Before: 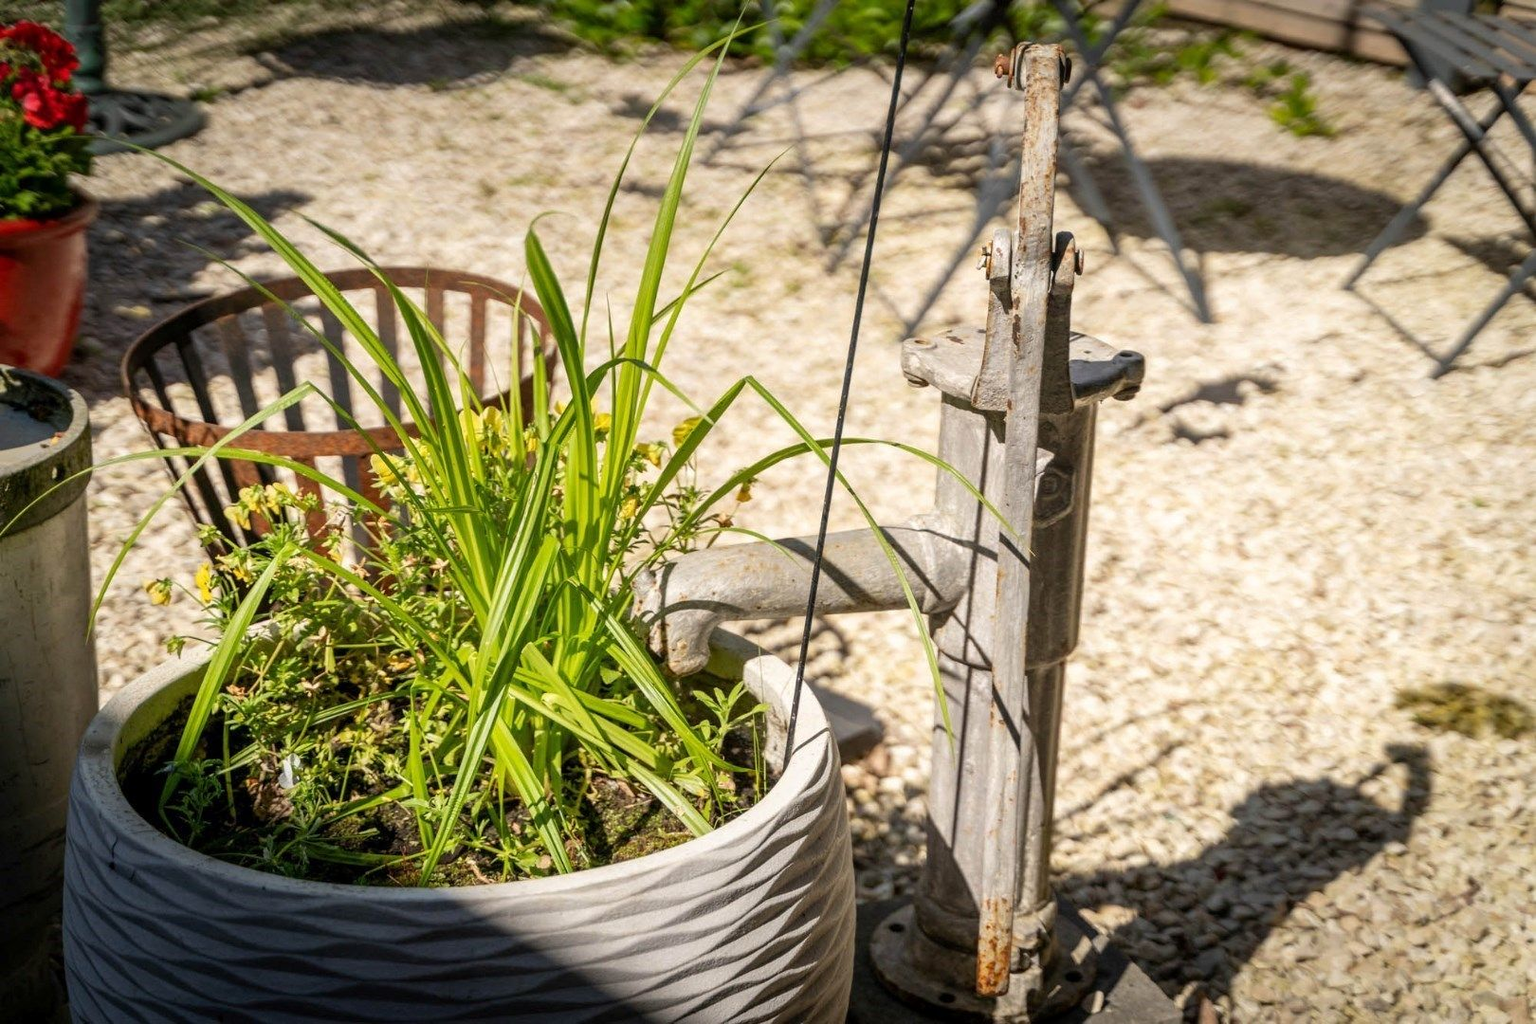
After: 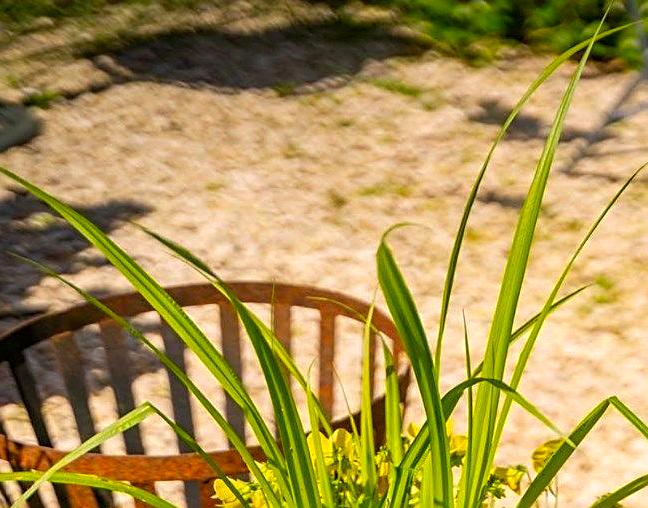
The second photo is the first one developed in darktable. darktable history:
sharpen: amount 0.499
crop and rotate: left 10.954%, top 0.075%, right 49.019%, bottom 52.859%
color balance rgb: shadows fall-off 298.731%, white fulcrum 1.98 EV, highlights fall-off 299.823%, perceptual saturation grading › global saturation 25.9%, mask middle-gray fulcrum 99.448%, global vibrance 20%, contrast gray fulcrum 38.375%
color correction: highlights a* 3.49, highlights b* 1.93, saturation 1.2
